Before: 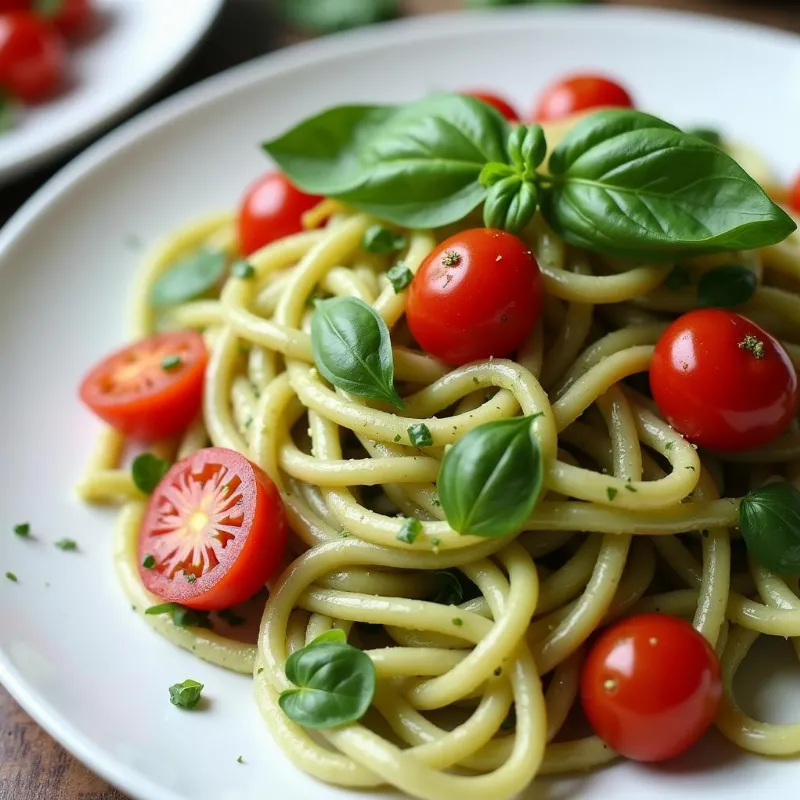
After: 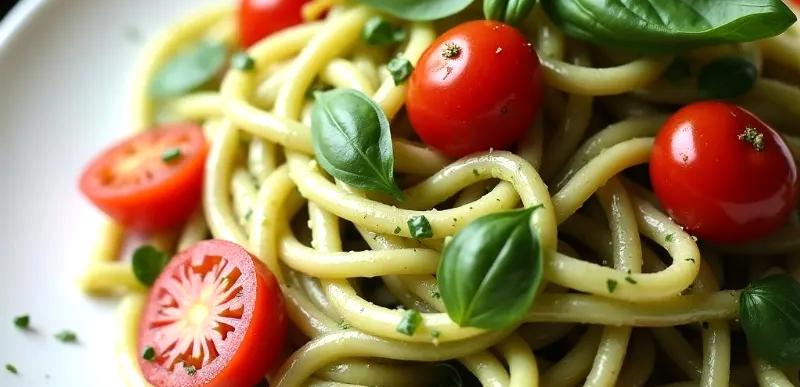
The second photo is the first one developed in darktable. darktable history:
crop and rotate: top 26.056%, bottom 25.543%
tone equalizer: -8 EV -0.417 EV, -7 EV -0.389 EV, -6 EV -0.333 EV, -5 EV -0.222 EV, -3 EV 0.222 EV, -2 EV 0.333 EV, -1 EV 0.389 EV, +0 EV 0.417 EV, edges refinement/feathering 500, mask exposure compensation -1.57 EV, preserve details no
